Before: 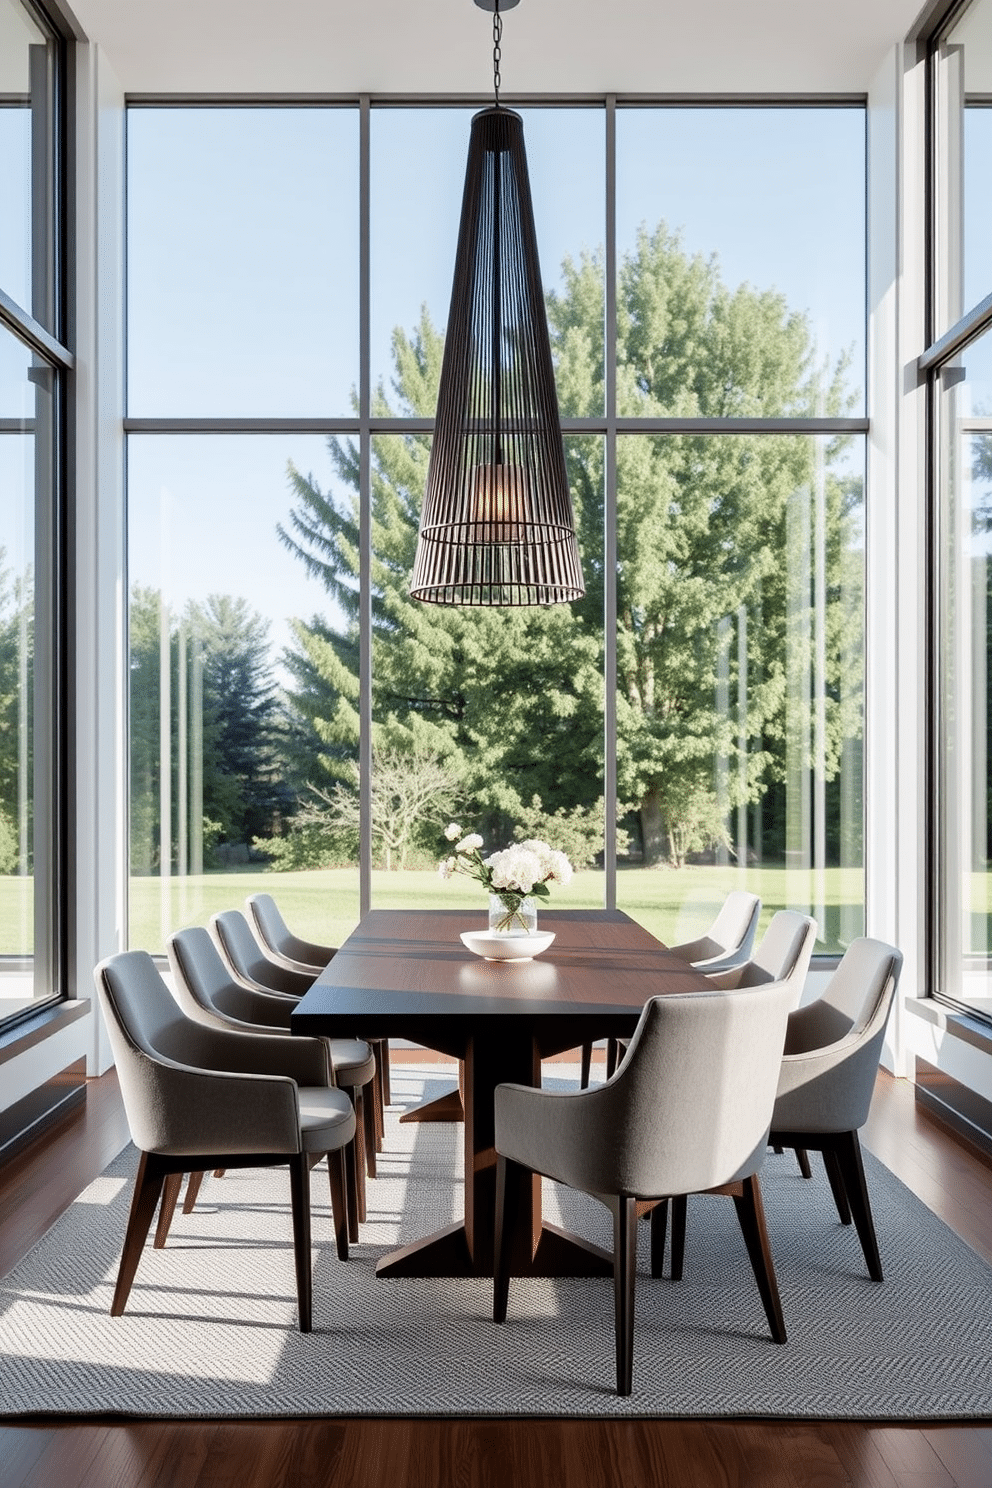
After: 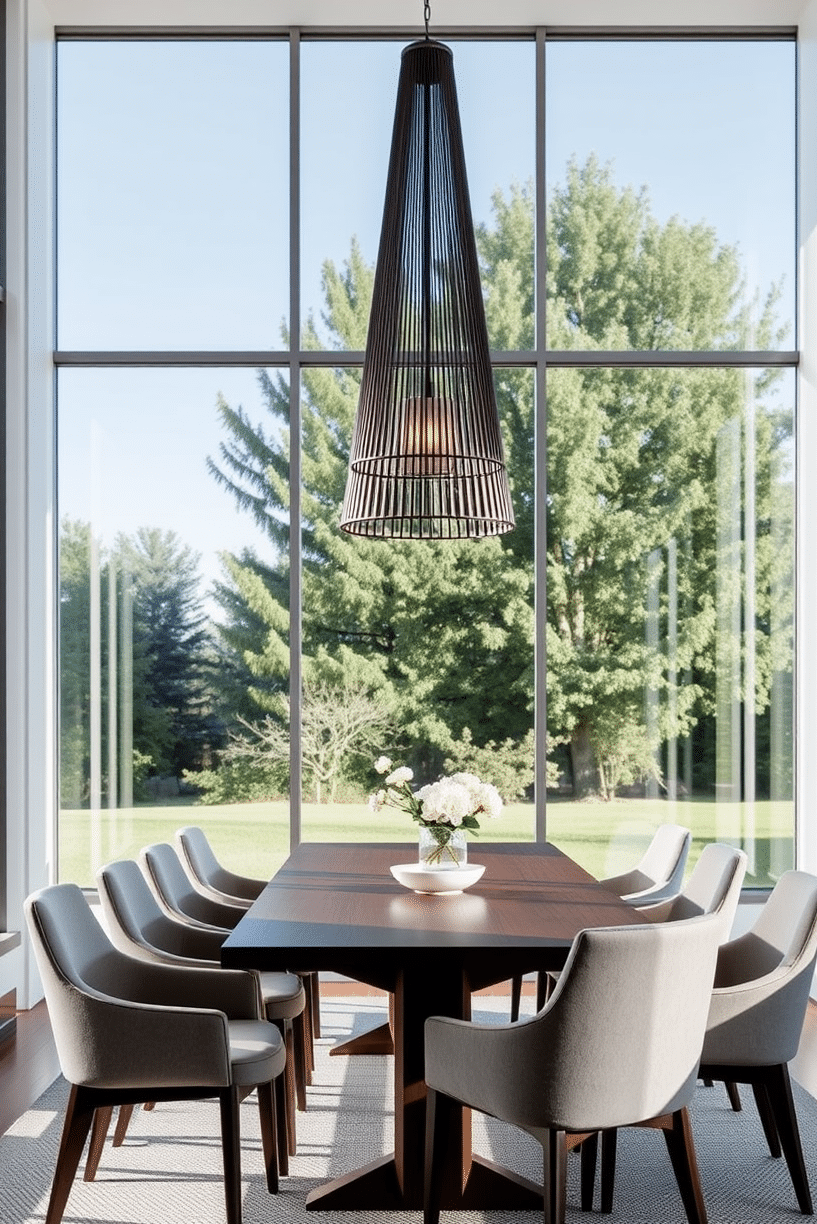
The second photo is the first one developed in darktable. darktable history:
crop and rotate: left 7.095%, top 4.503%, right 10.526%, bottom 13.205%
